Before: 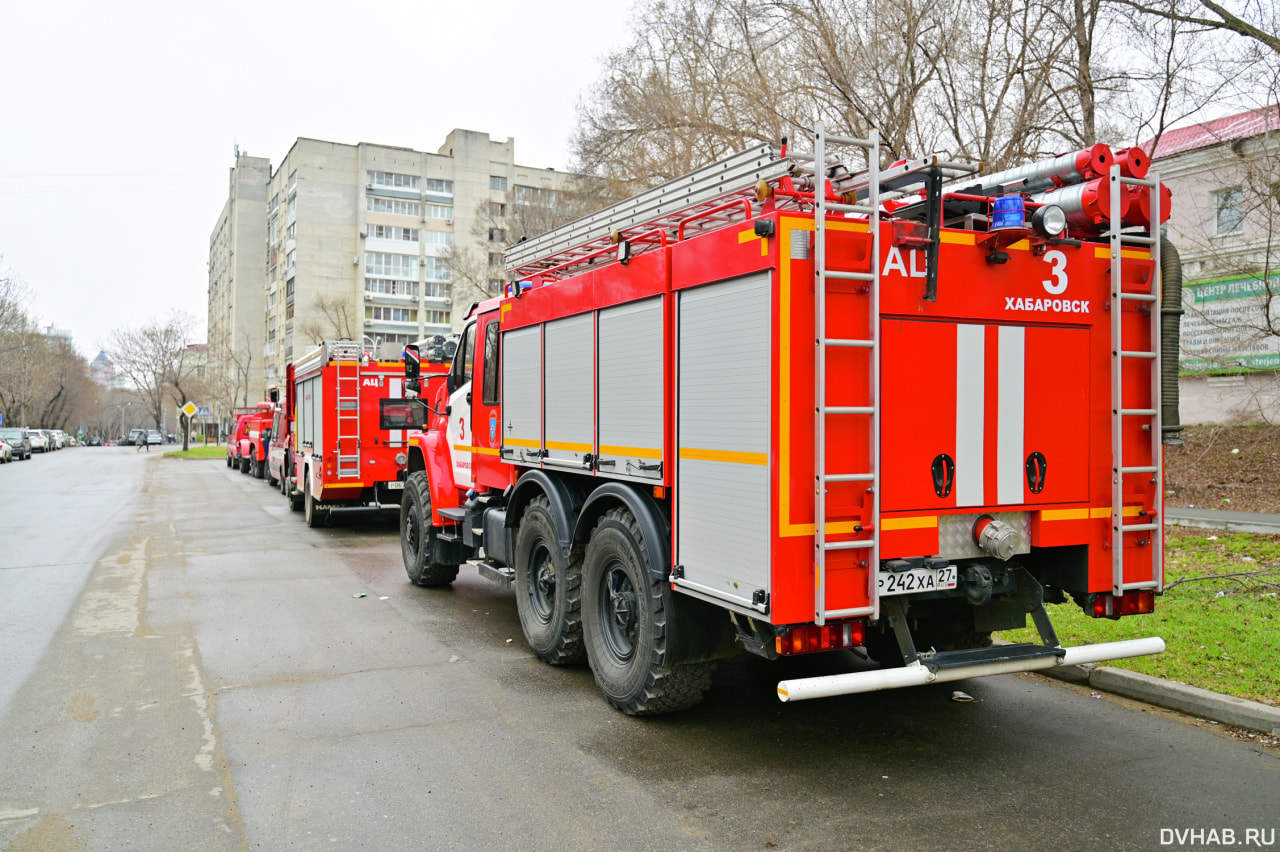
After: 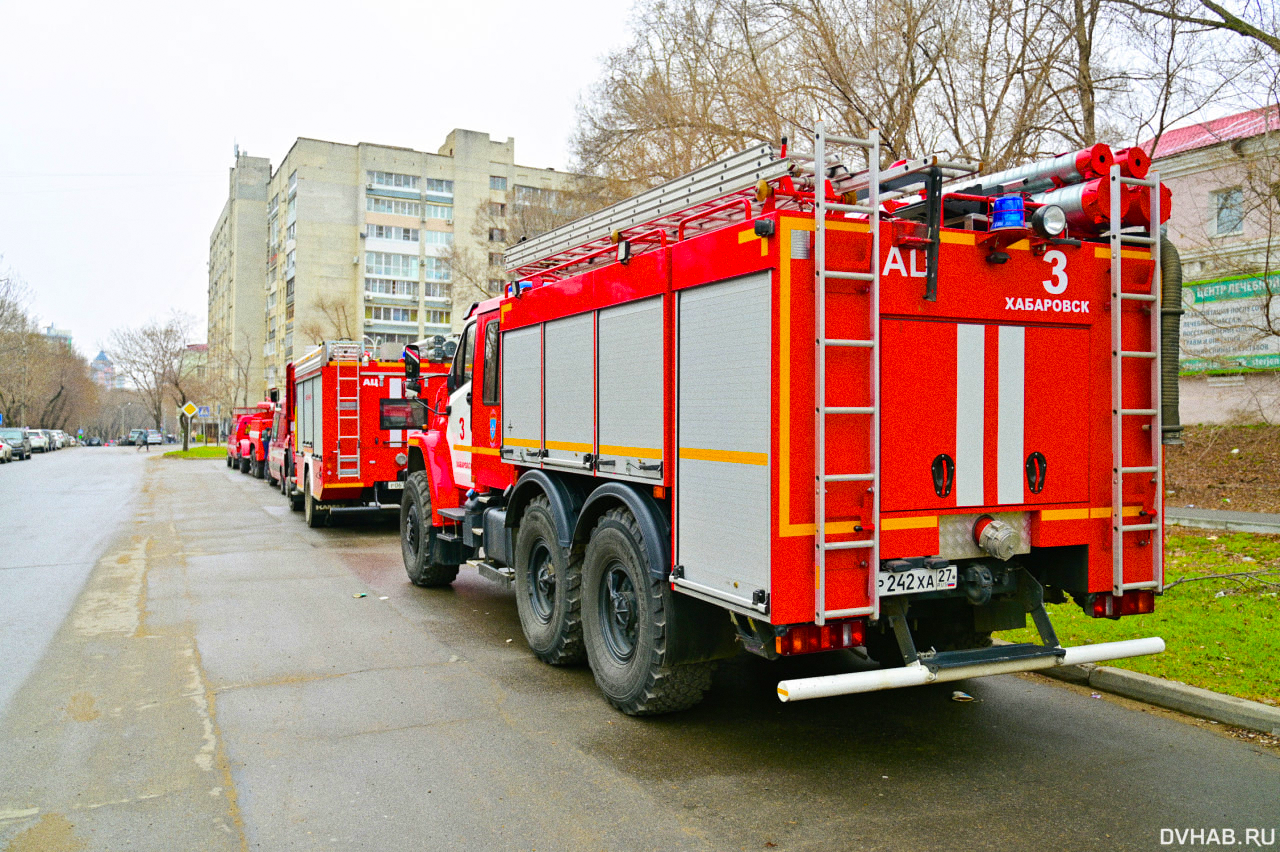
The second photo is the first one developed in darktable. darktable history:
color balance rgb: linear chroma grading › global chroma 15%, perceptual saturation grading › global saturation 30%
grain: coarseness 0.47 ISO
color correction: saturation 0.98
velvia: strength 17%
